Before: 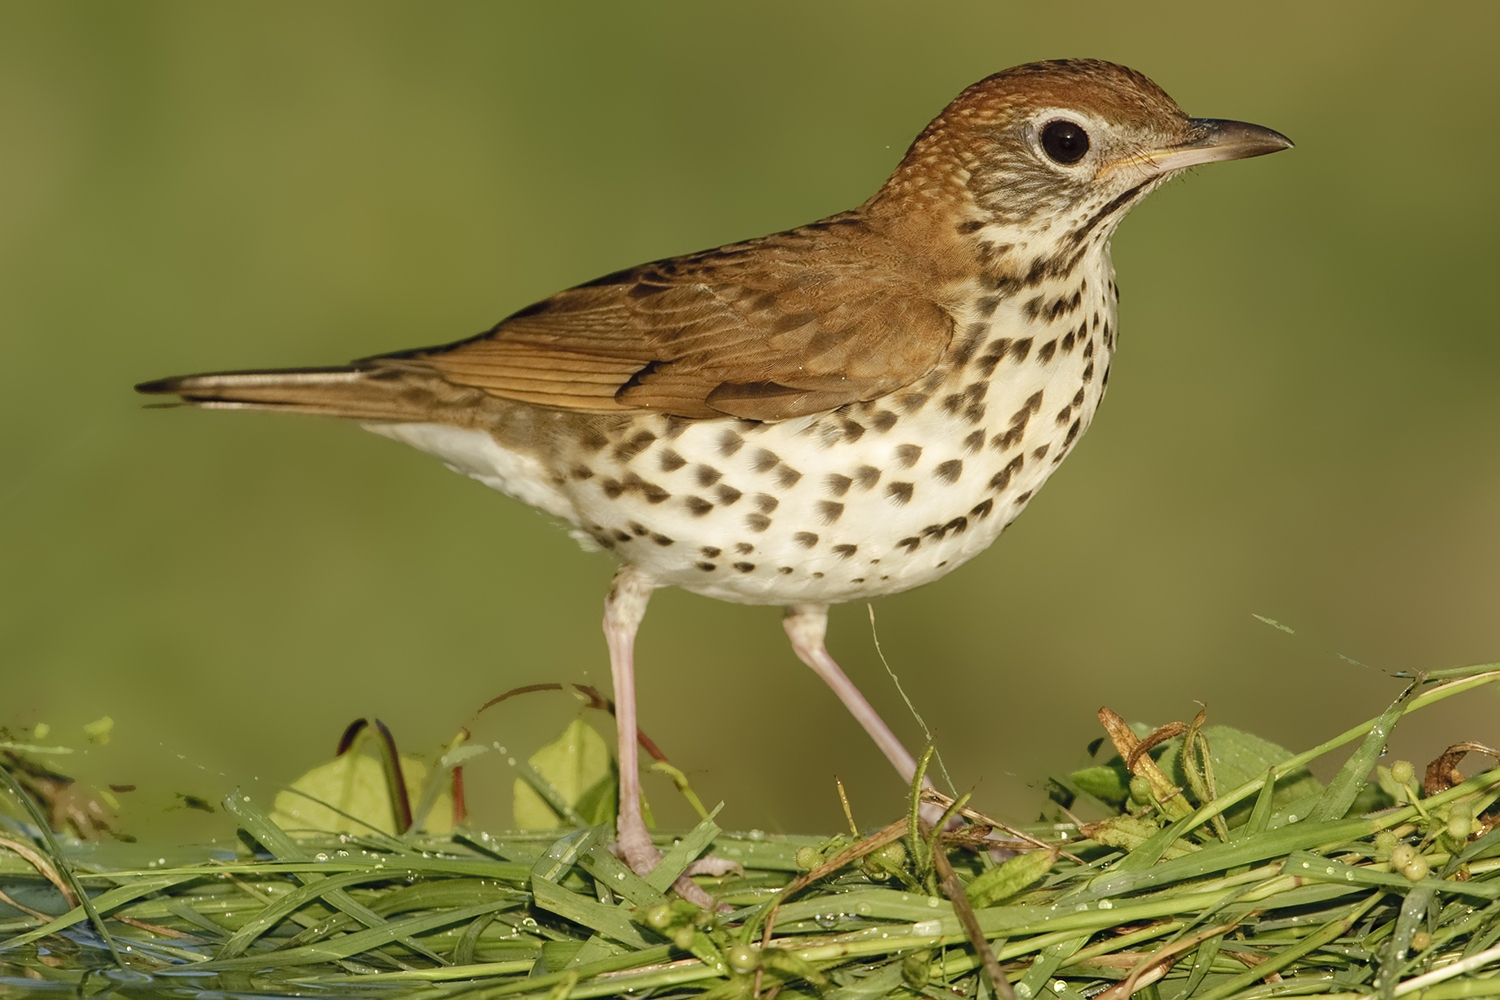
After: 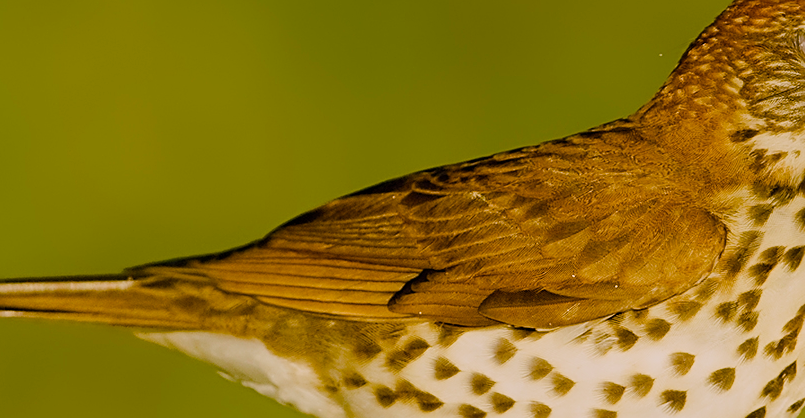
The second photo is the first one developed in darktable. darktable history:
color balance rgb: perceptual saturation grading › global saturation 40.781%, perceptual saturation grading › highlights -25.22%, perceptual saturation grading › mid-tones 34.274%, perceptual saturation grading › shadows 35.524%, global vibrance 44.271%
crop: left 15.183%, top 9.263%, right 31.108%, bottom 48.925%
color correction: highlights a* 7.37, highlights b* 4.04
filmic rgb: middle gray luminance 18.3%, black relative exposure -11.24 EV, white relative exposure 3.71 EV, target black luminance 0%, hardness 5.88, latitude 57.73%, contrast 0.964, shadows ↔ highlights balance 49.34%, preserve chrominance RGB euclidean norm, color science v5 (2021), contrast in shadows safe, contrast in highlights safe
sharpen: on, module defaults
